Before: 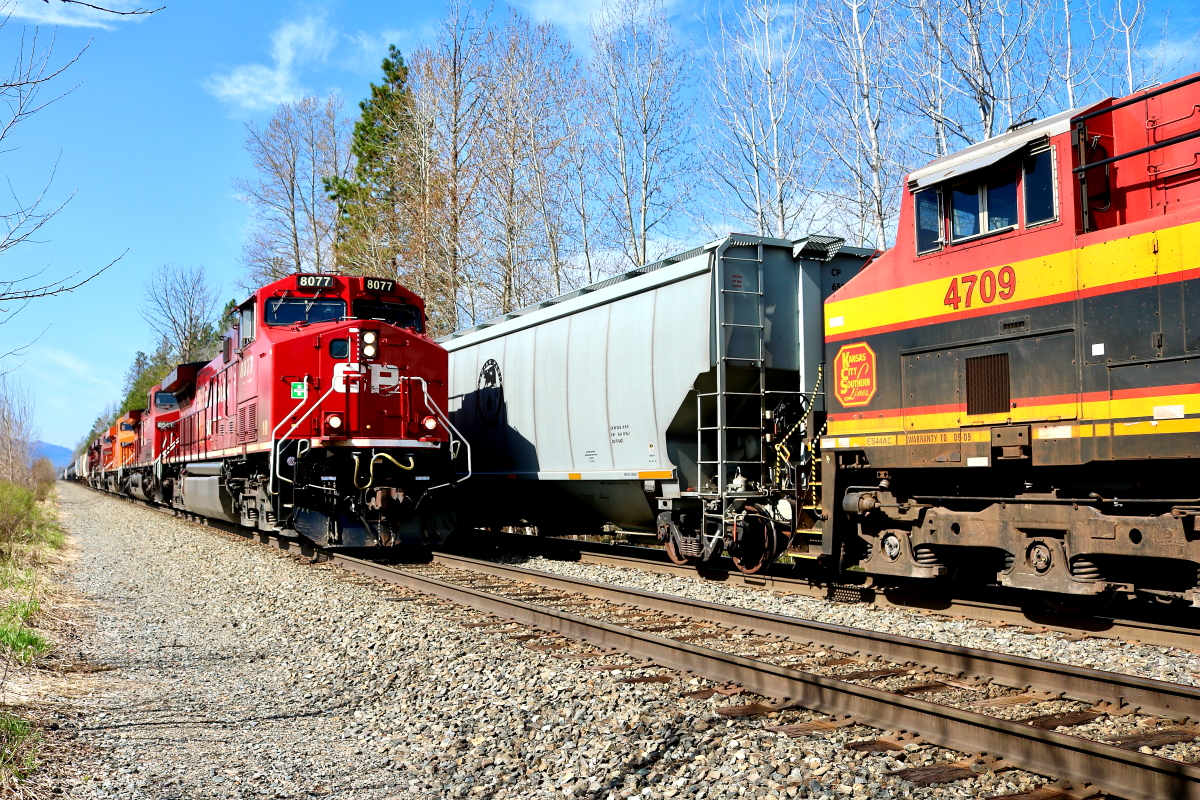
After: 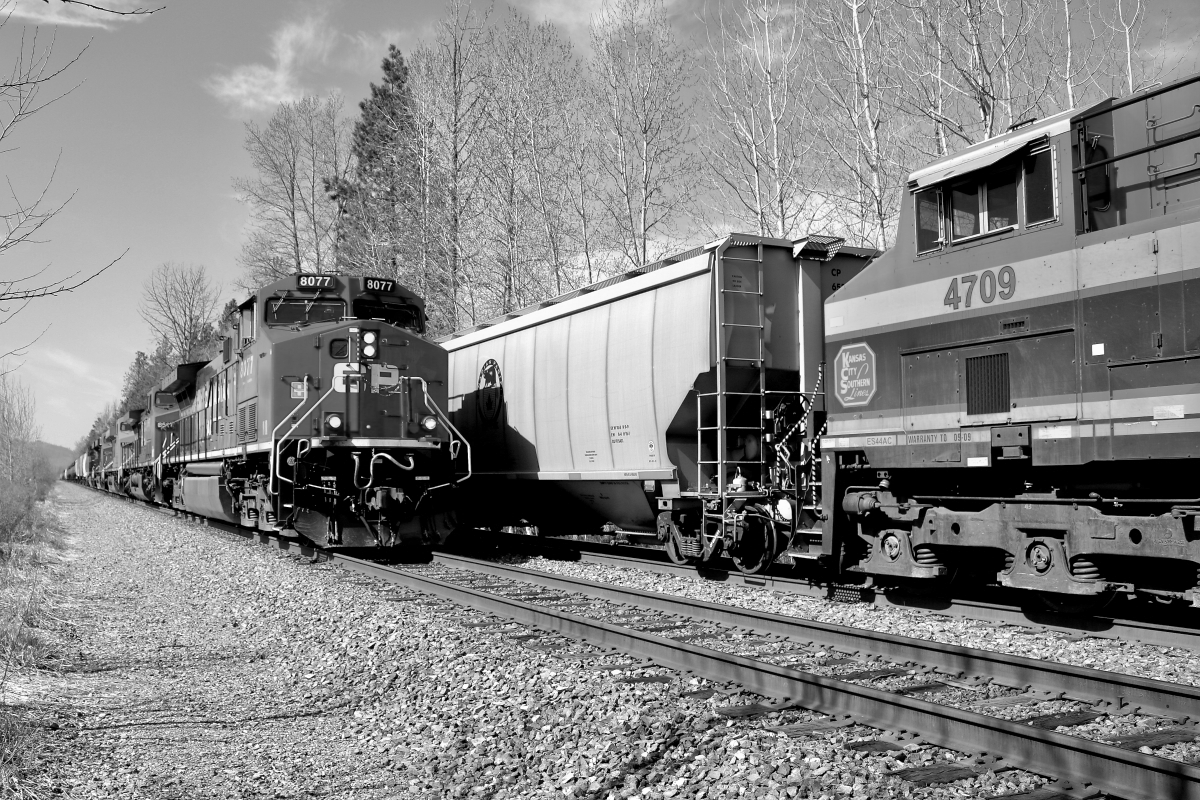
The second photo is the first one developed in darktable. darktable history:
monochrome: size 1
shadows and highlights: on, module defaults
